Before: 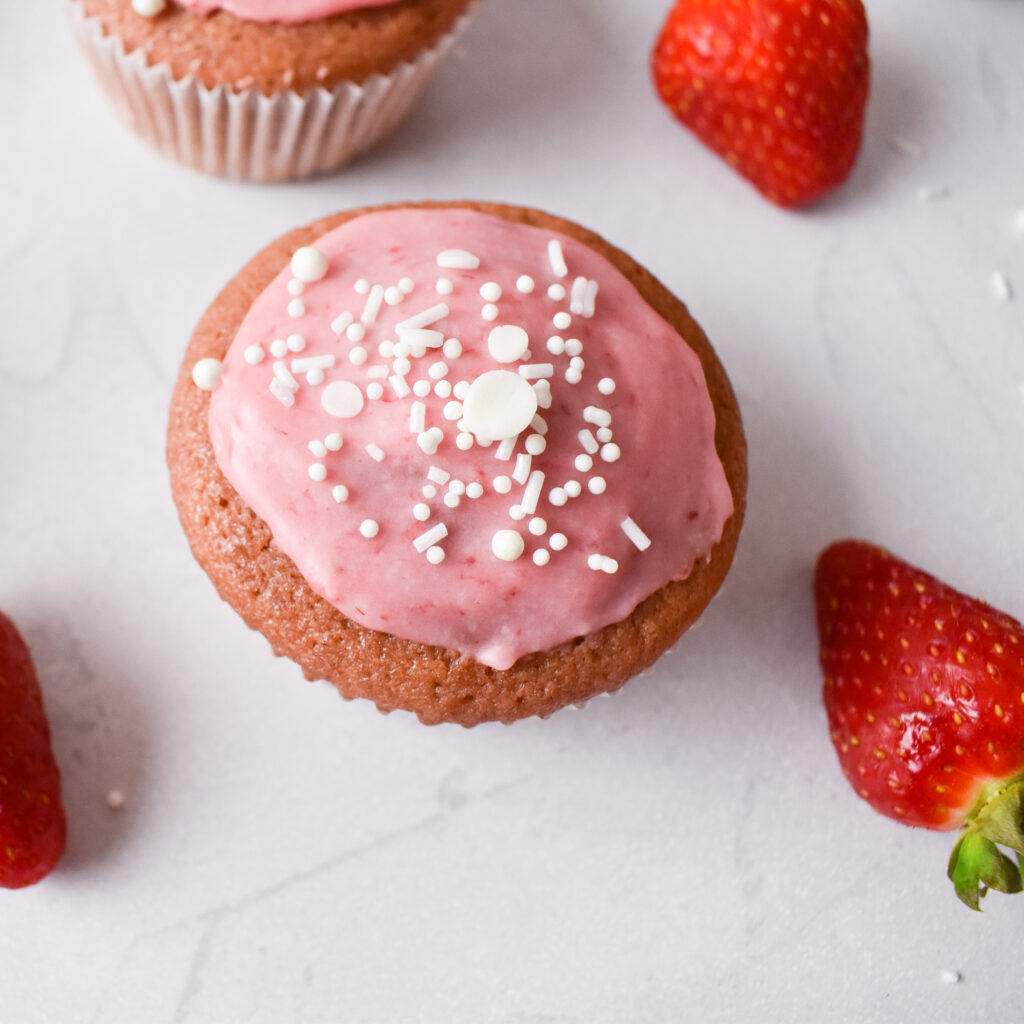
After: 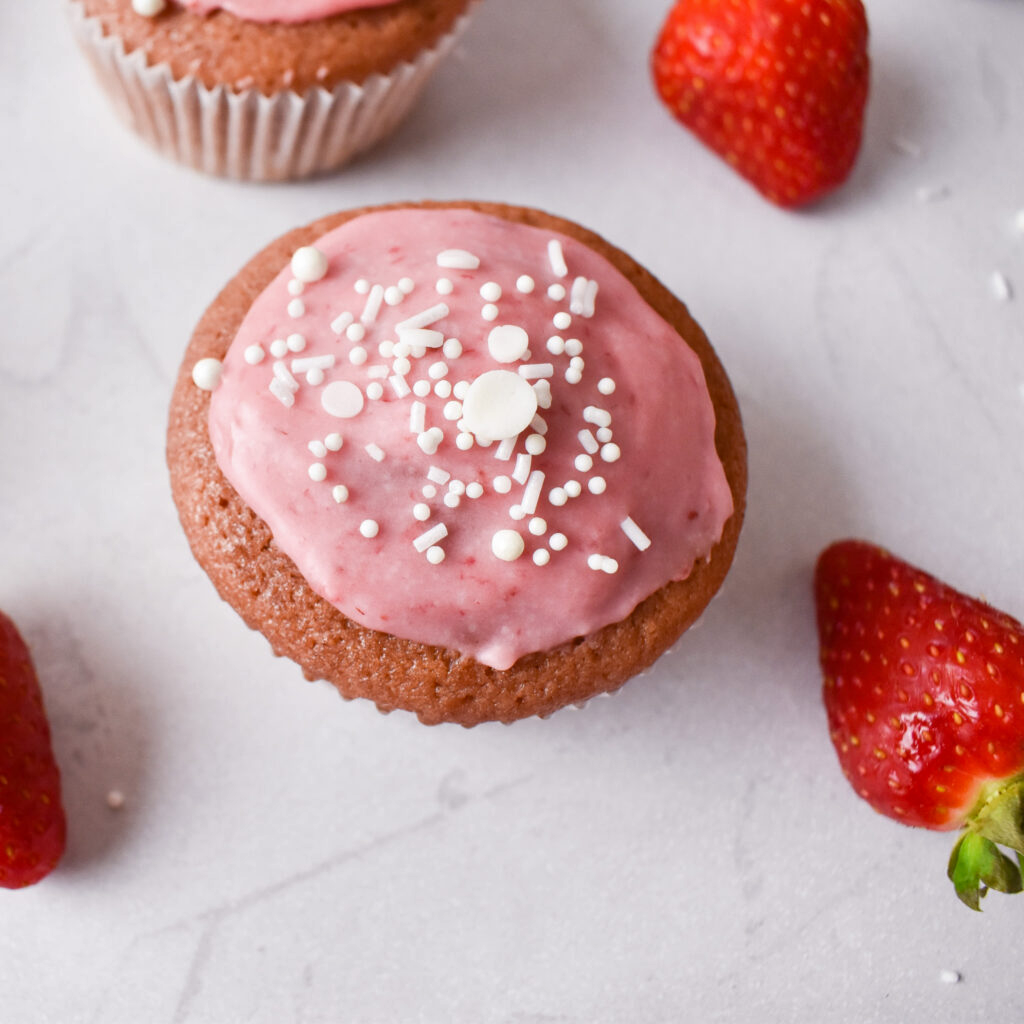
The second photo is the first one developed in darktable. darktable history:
shadows and highlights: shadows 34.46, highlights -35.17, highlights color adjustment 0.287%, soften with gaussian
